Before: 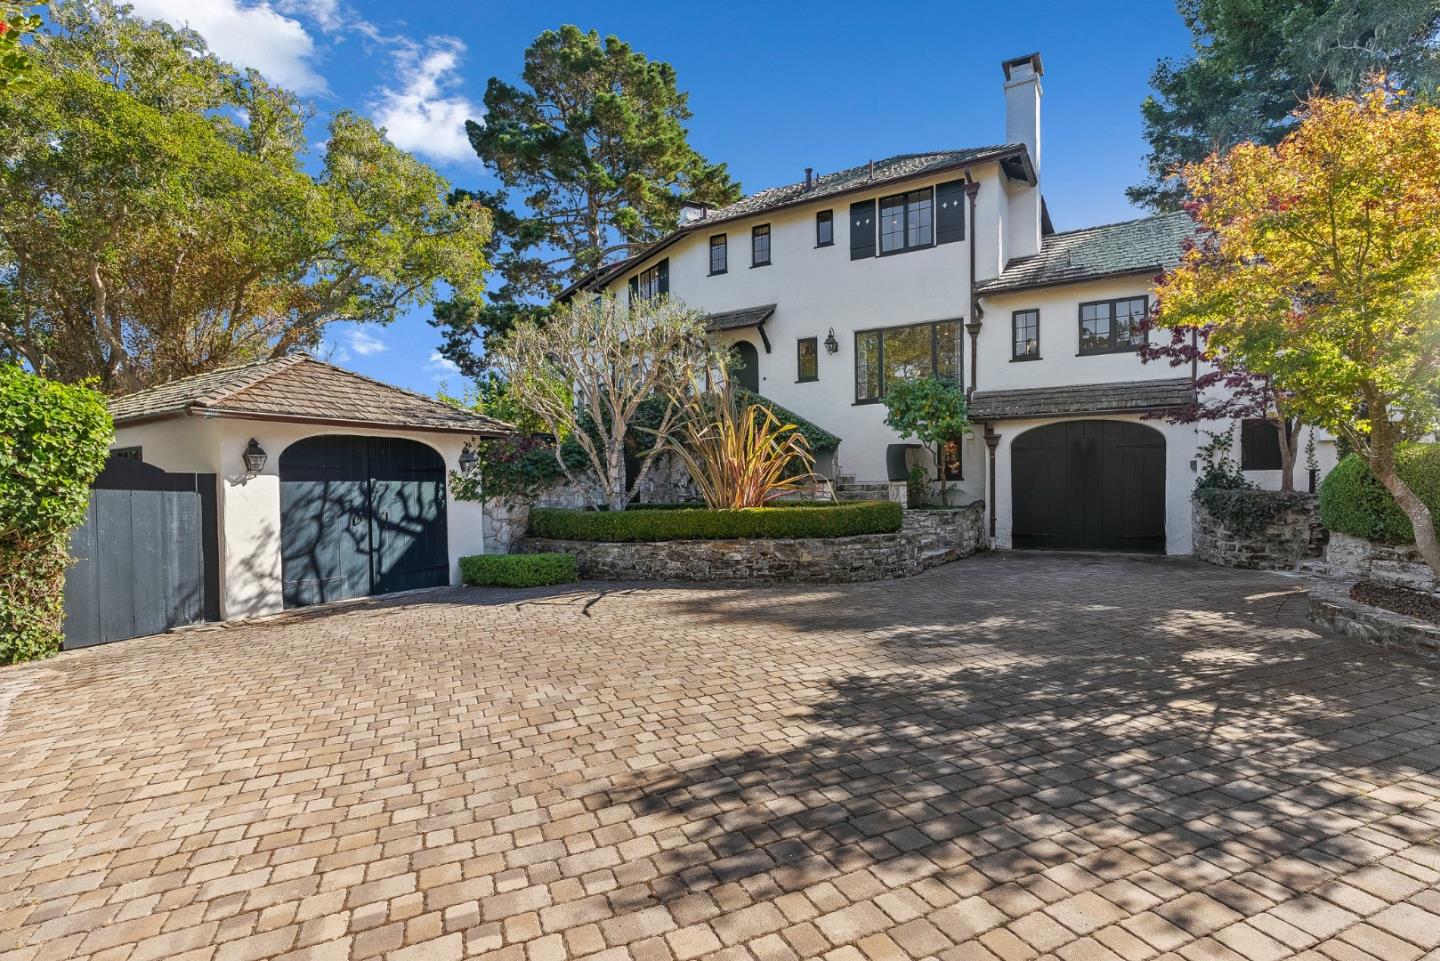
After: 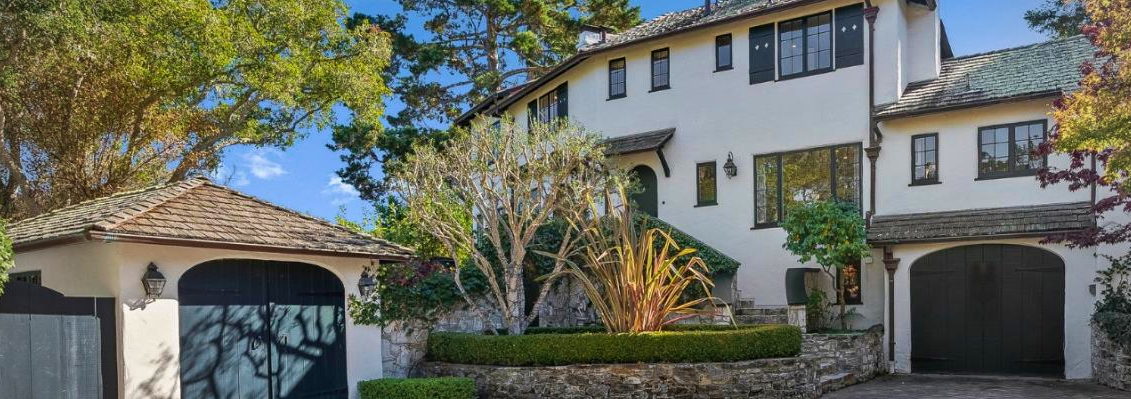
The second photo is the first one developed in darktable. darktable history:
crop: left 7.036%, top 18.398%, right 14.379%, bottom 40.043%
vignetting: on, module defaults
velvia: on, module defaults
